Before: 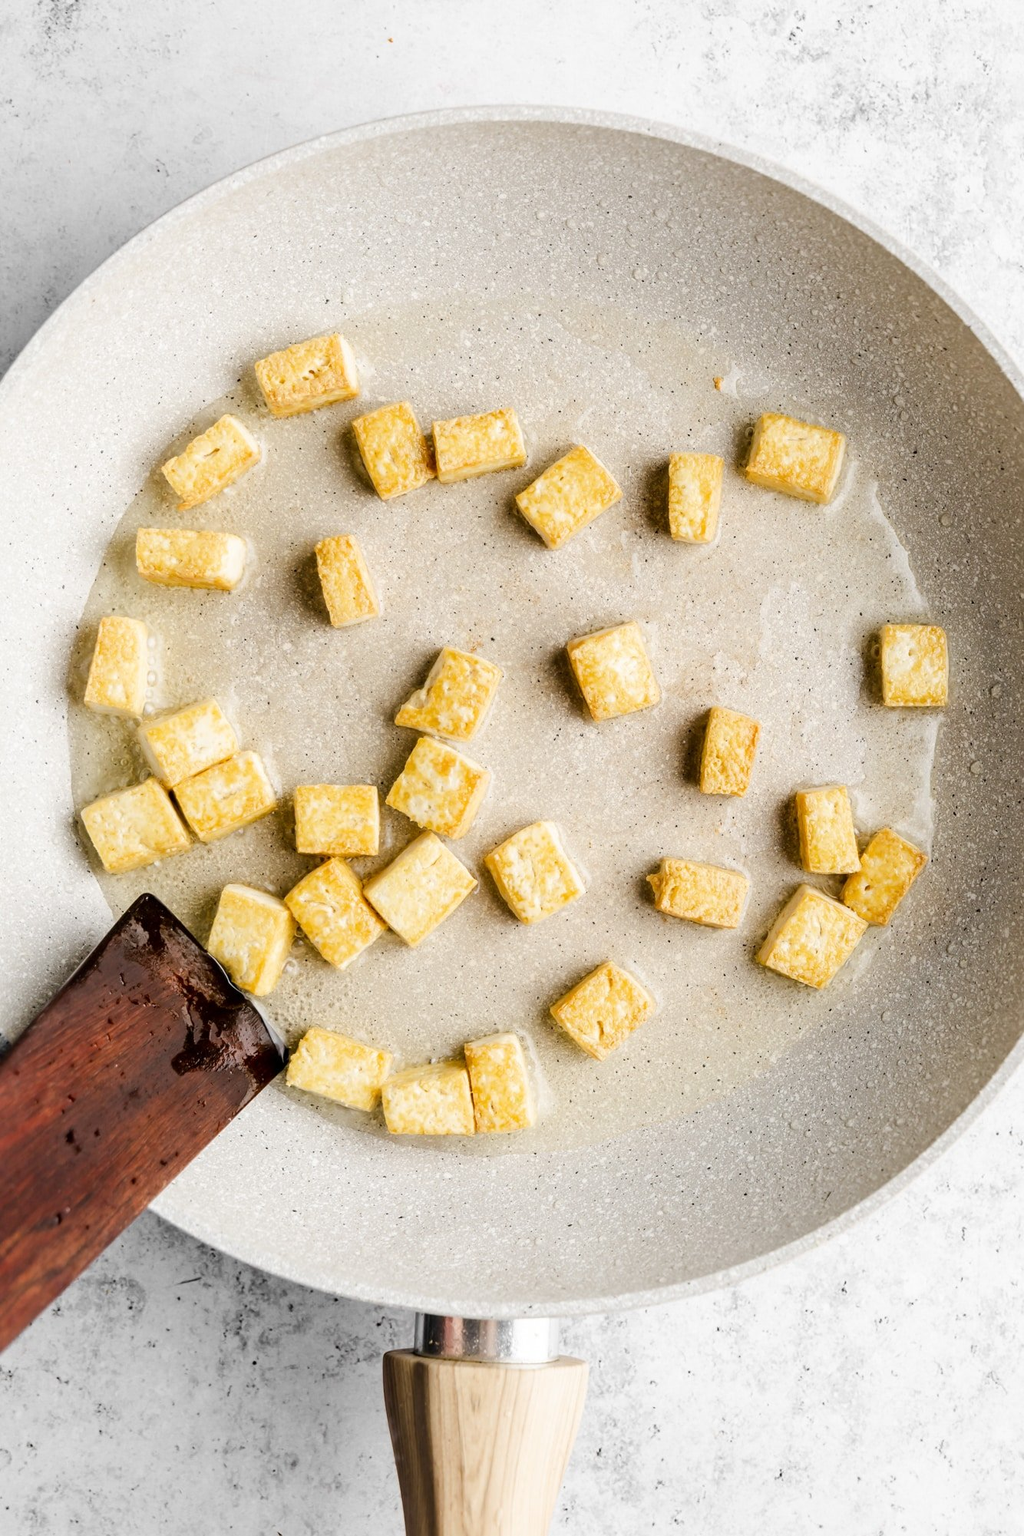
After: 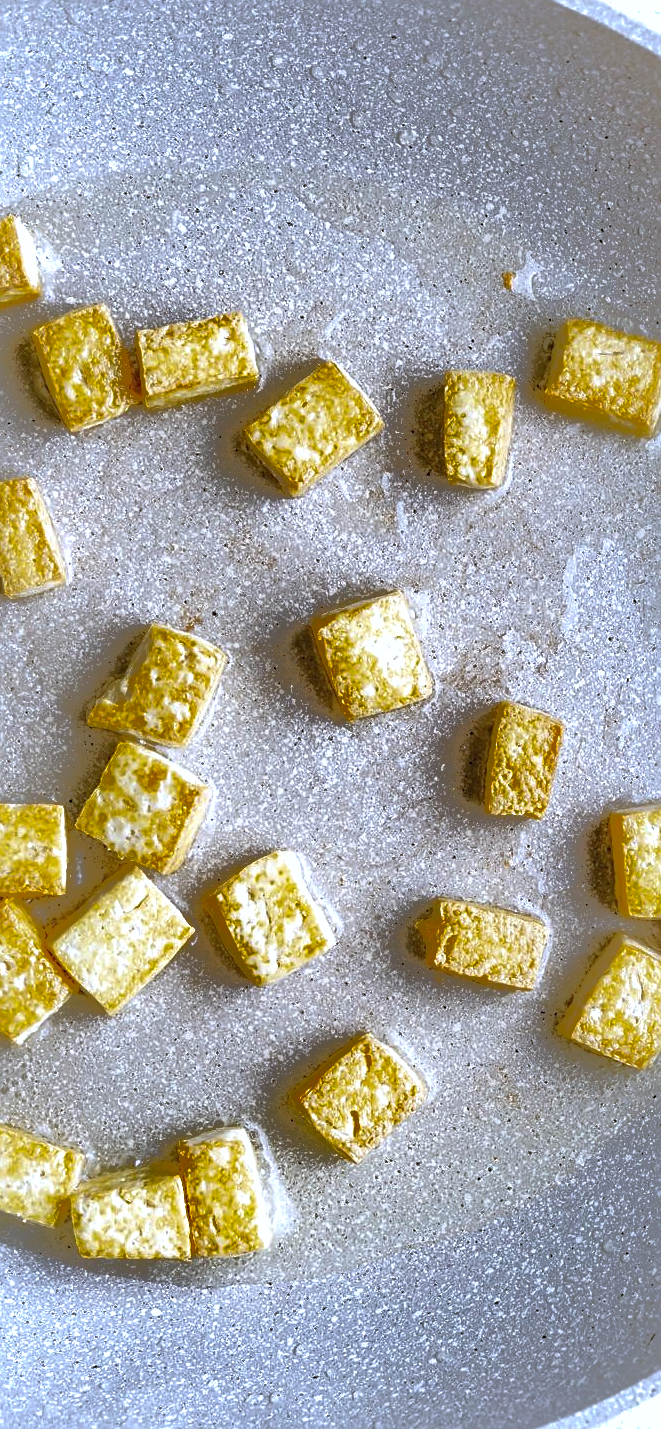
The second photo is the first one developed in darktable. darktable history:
crop: left 32.075%, top 10.976%, right 18.355%, bottom 17.596%
exposure: exposure 0.207 EV, compensate highlight preservation false
white balance: red 0.948, green 1.02, blue 1.176
shadows and highlights: shadows 38.43, highlights -74.54
sharpen: on, module defaults
